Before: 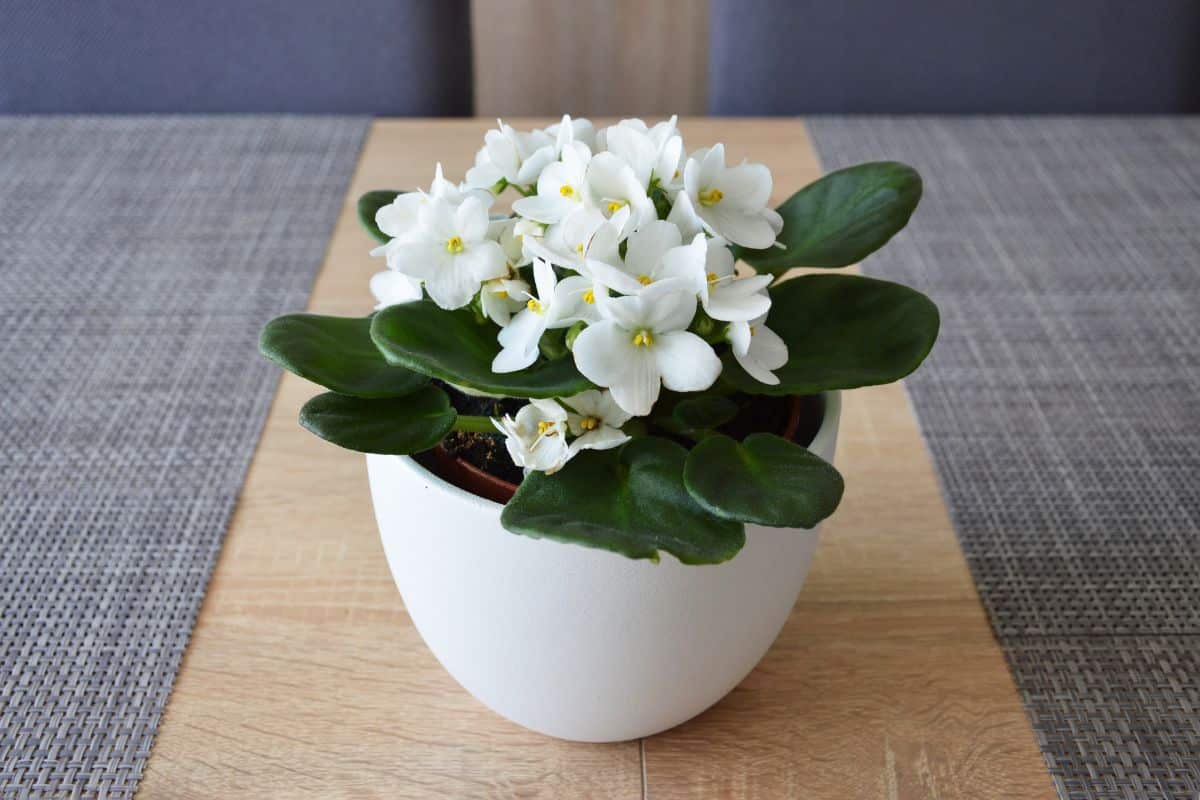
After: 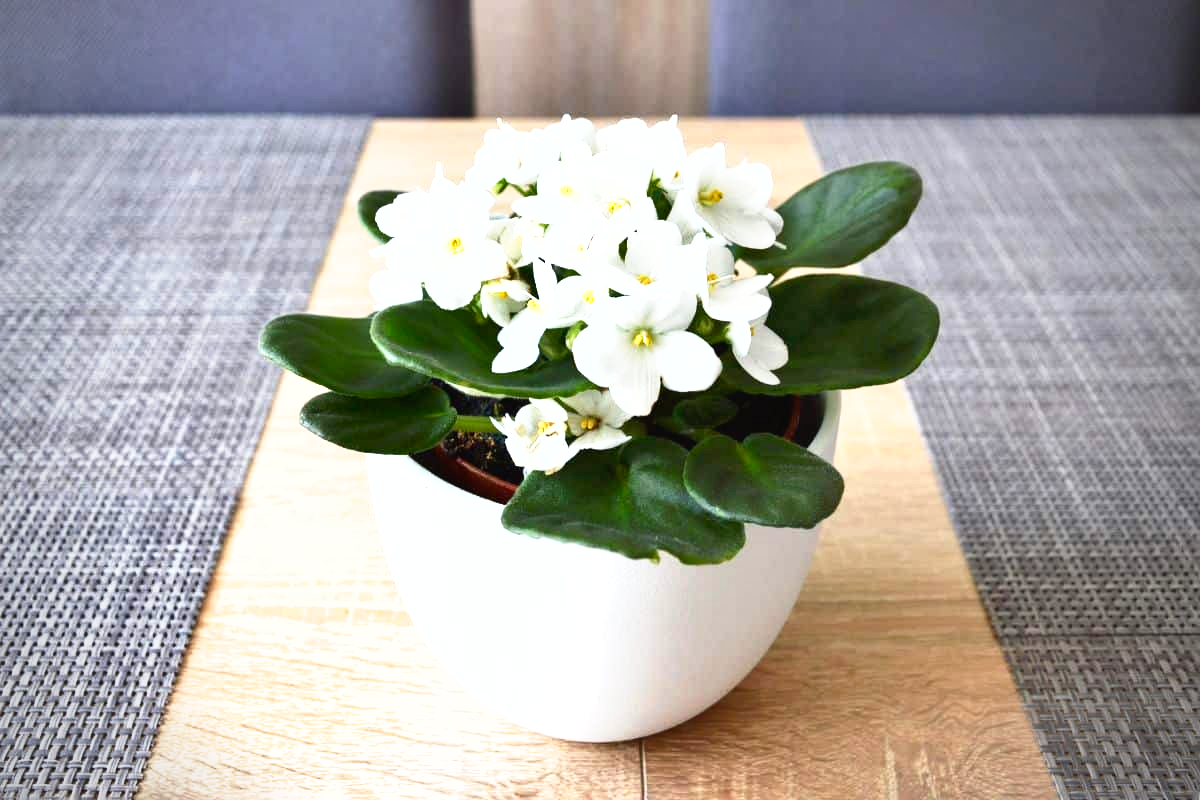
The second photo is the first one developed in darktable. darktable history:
shadows and highlights: shadows 40, highlights -54, highlights color adjustment 46%, low approximation 0.01, soften with gaussian
sharpen: radius 2.883, amount 0.868, threshold 47.523
tone curve: curves: ch0 [(0, 0) (0.003, 0.022) (0.011, 0.025) (0.025, 0.025) (0.044, 0.029) (0.069, 0.042) (0.1, 0.068) (0.136, 0.118) (0.177, 0.176) (0.224, 0.233) (0.277, 0.299) (0.335, 0.371) (0.399, 0.448) (0.468, 0.526) (0.543, 0.605) (0.623, 0.684) (0.709, 0.775) (0.801, 0.869) (0.898, 0.957) (1, 1)], preserve colors none
vignetting: unbound false
exposure: black level correction 0, exposure 1 EV, compensate exposure bias true, compensate highlight preservation false
